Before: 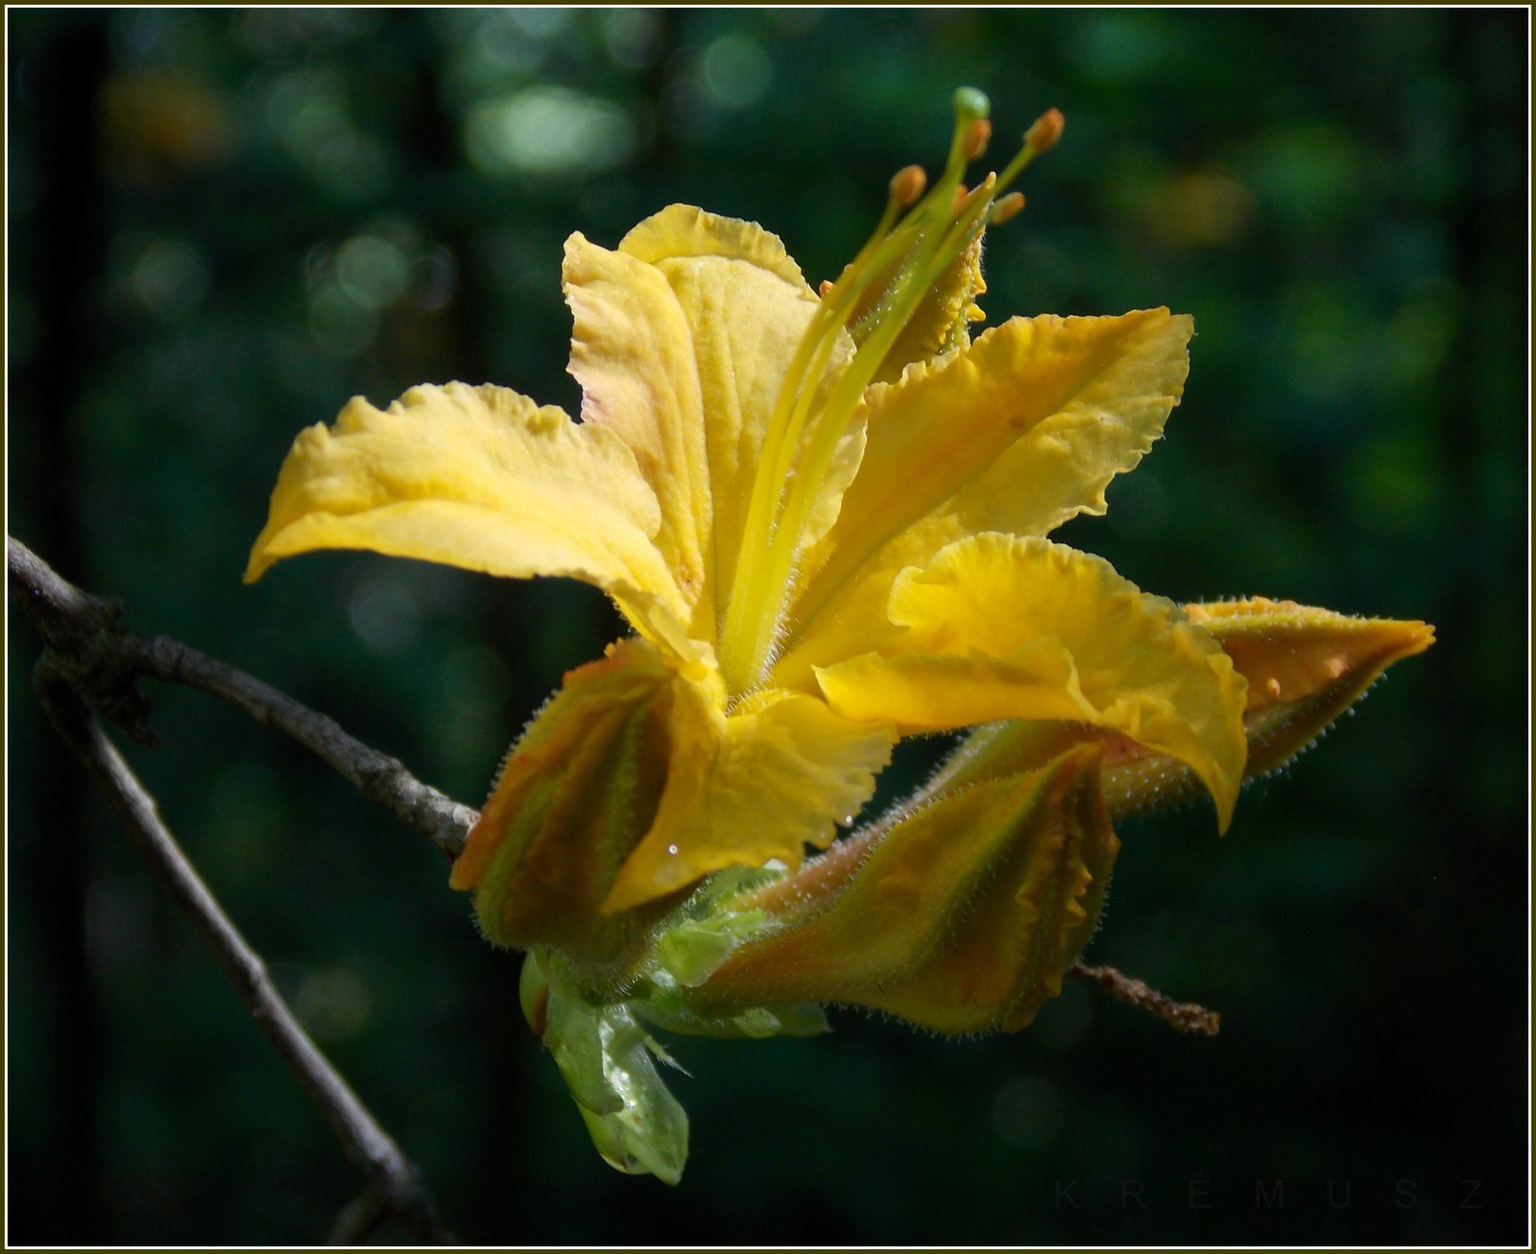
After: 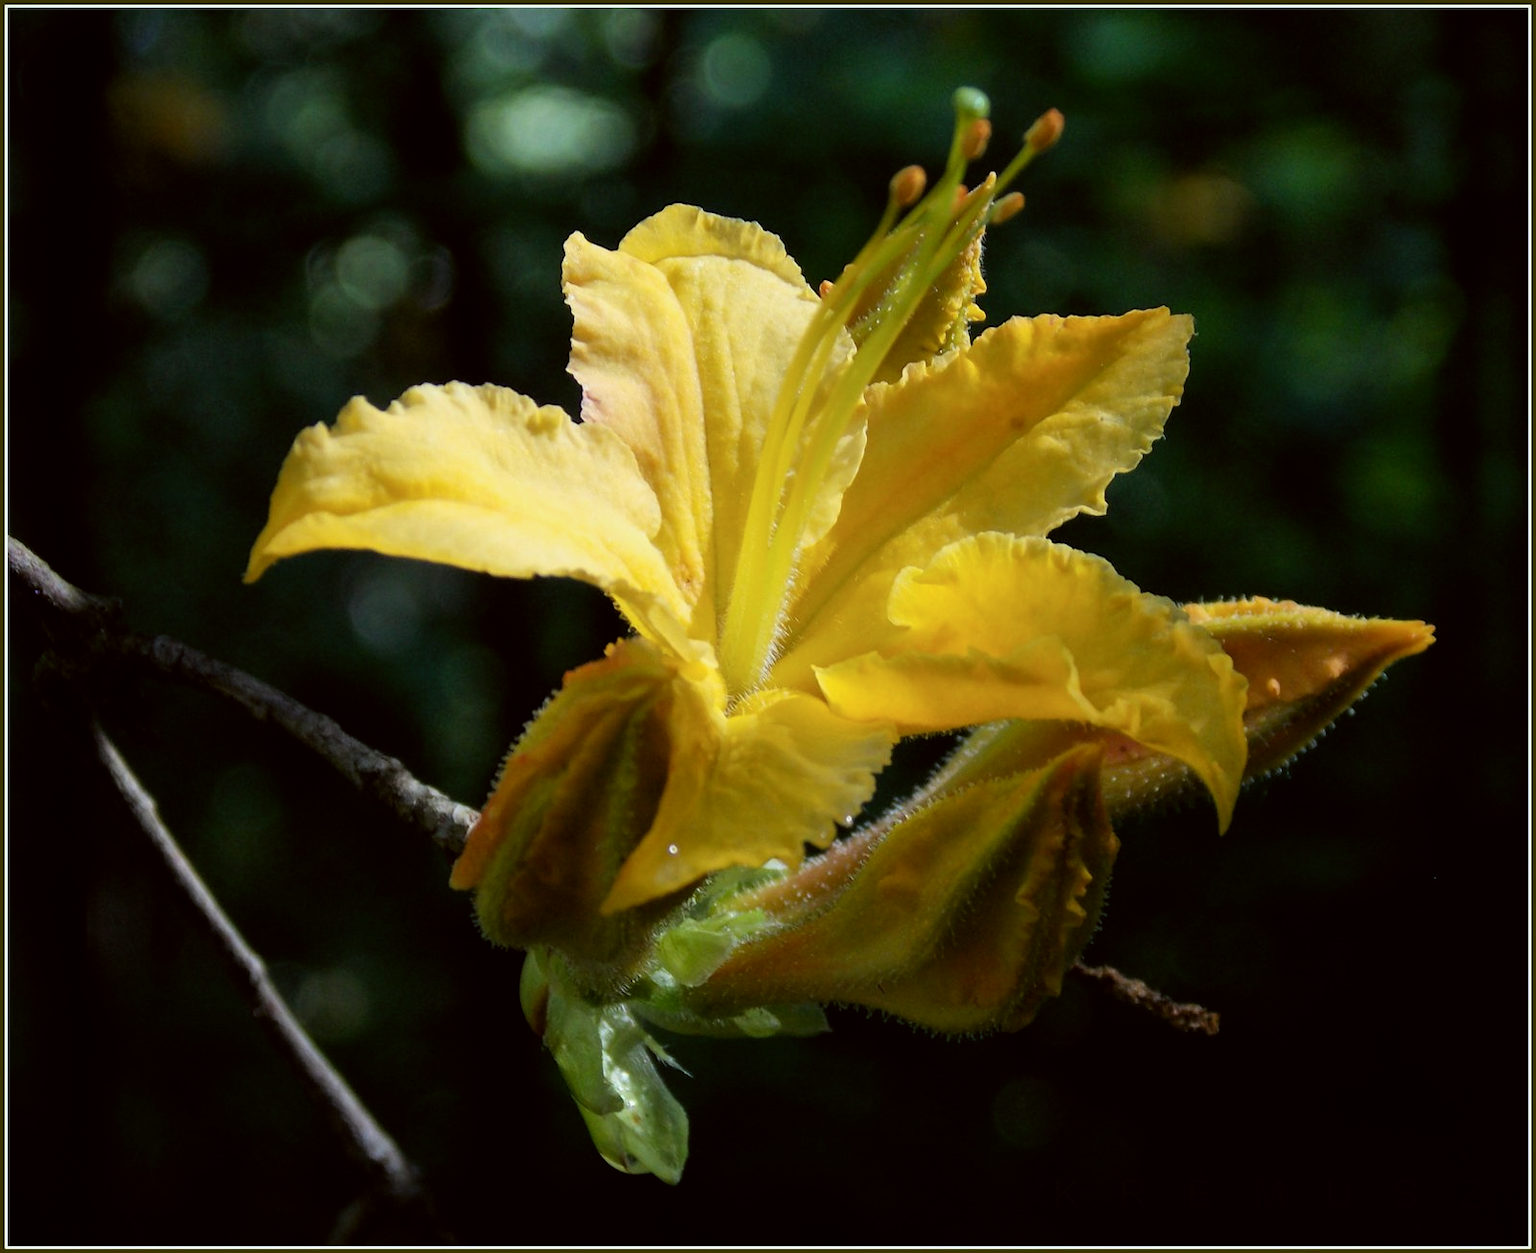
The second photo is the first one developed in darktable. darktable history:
color calibration: illuminant same as pipeline (D50), adaptation XYZ, x 0.346, y 0.357, temperature 5005.1 K
filmic rgb: black relative exposure -12.14 EV, white relative exposure 2.81 EV, target black luminance 0%, hardness 7.98, latitude 69.92%, contrast 1.138, highlights saturation mix 10.43%, shadows ↔ highlights balance -0.39%
color correction: highlights a* -2.86, highlights b* -2.22, shadows a* 2.5, shadows b* 2.72
